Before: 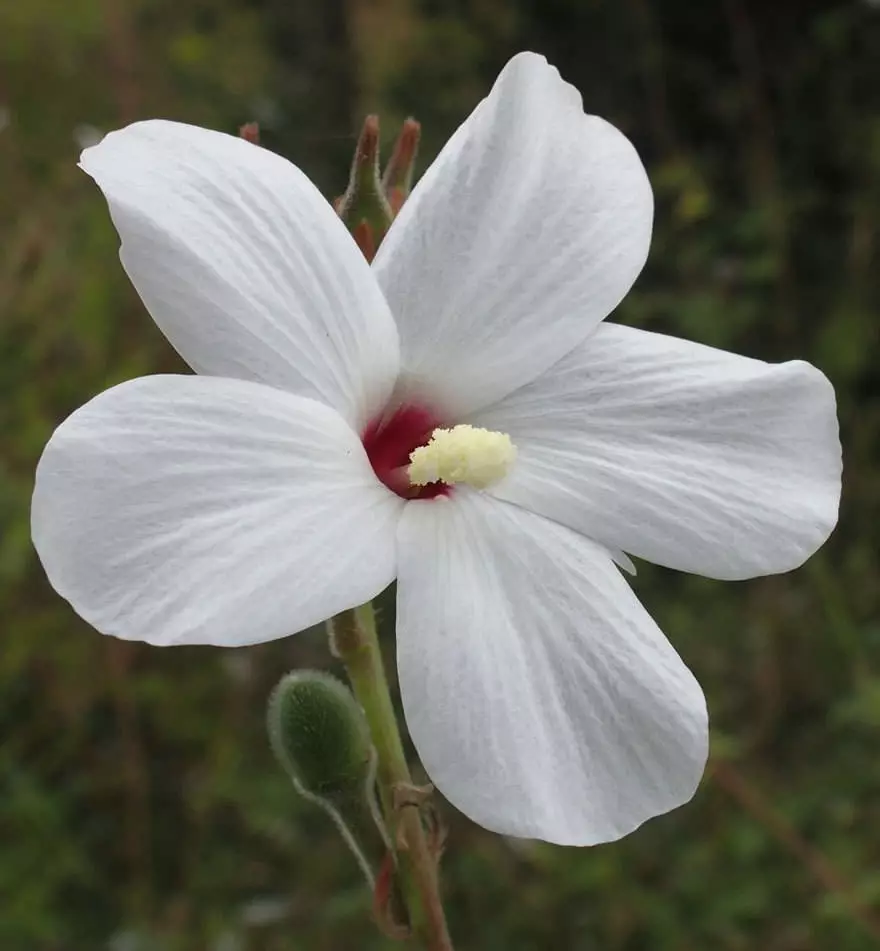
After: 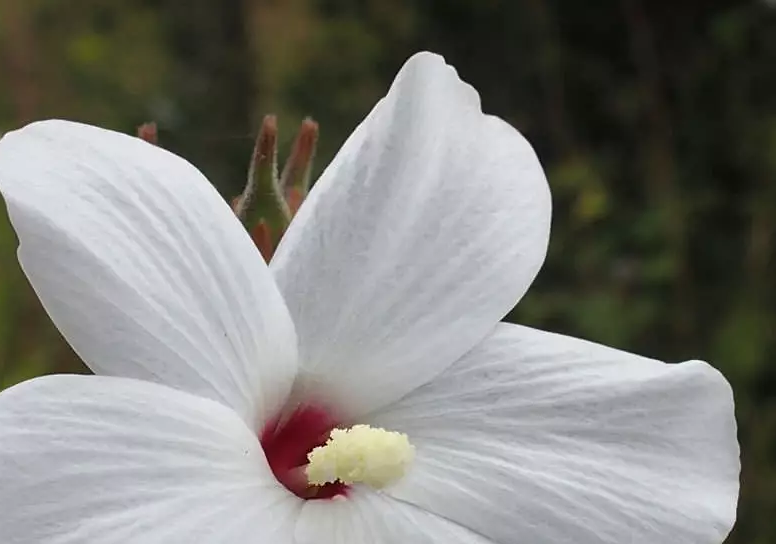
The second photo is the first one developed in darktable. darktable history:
crop and rotate: left 11.812%, bottom 42.776%
sharpen: amount 0.2
